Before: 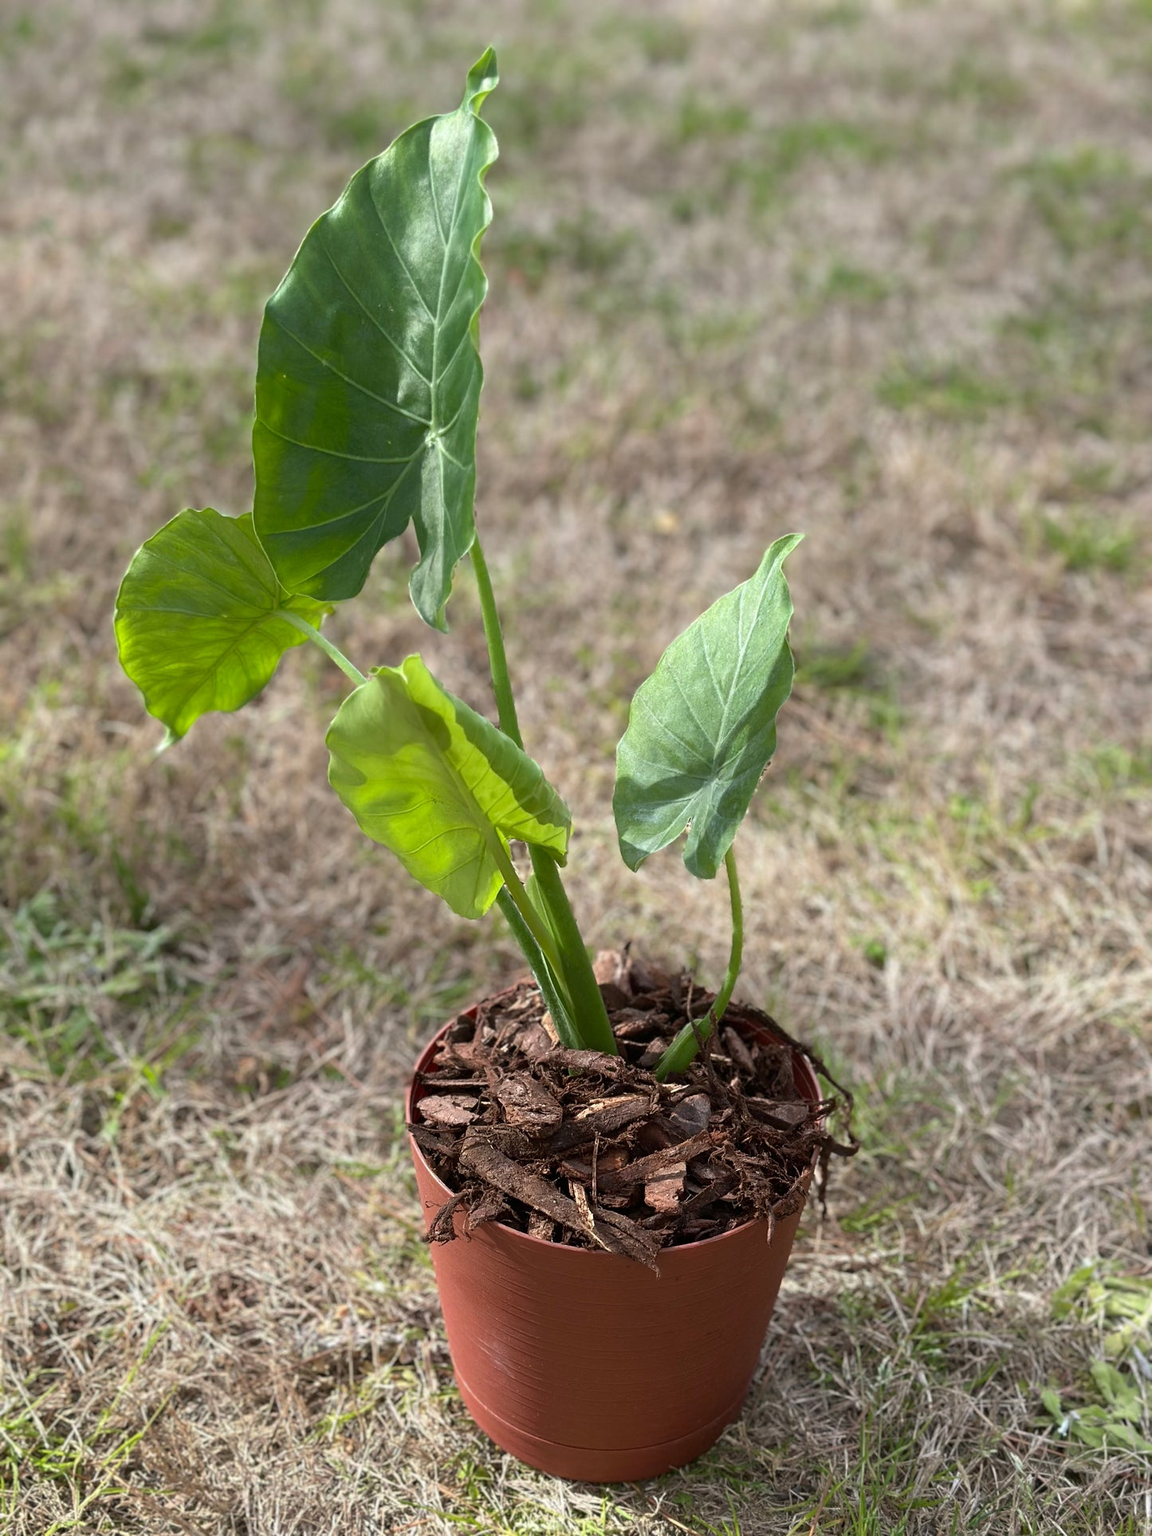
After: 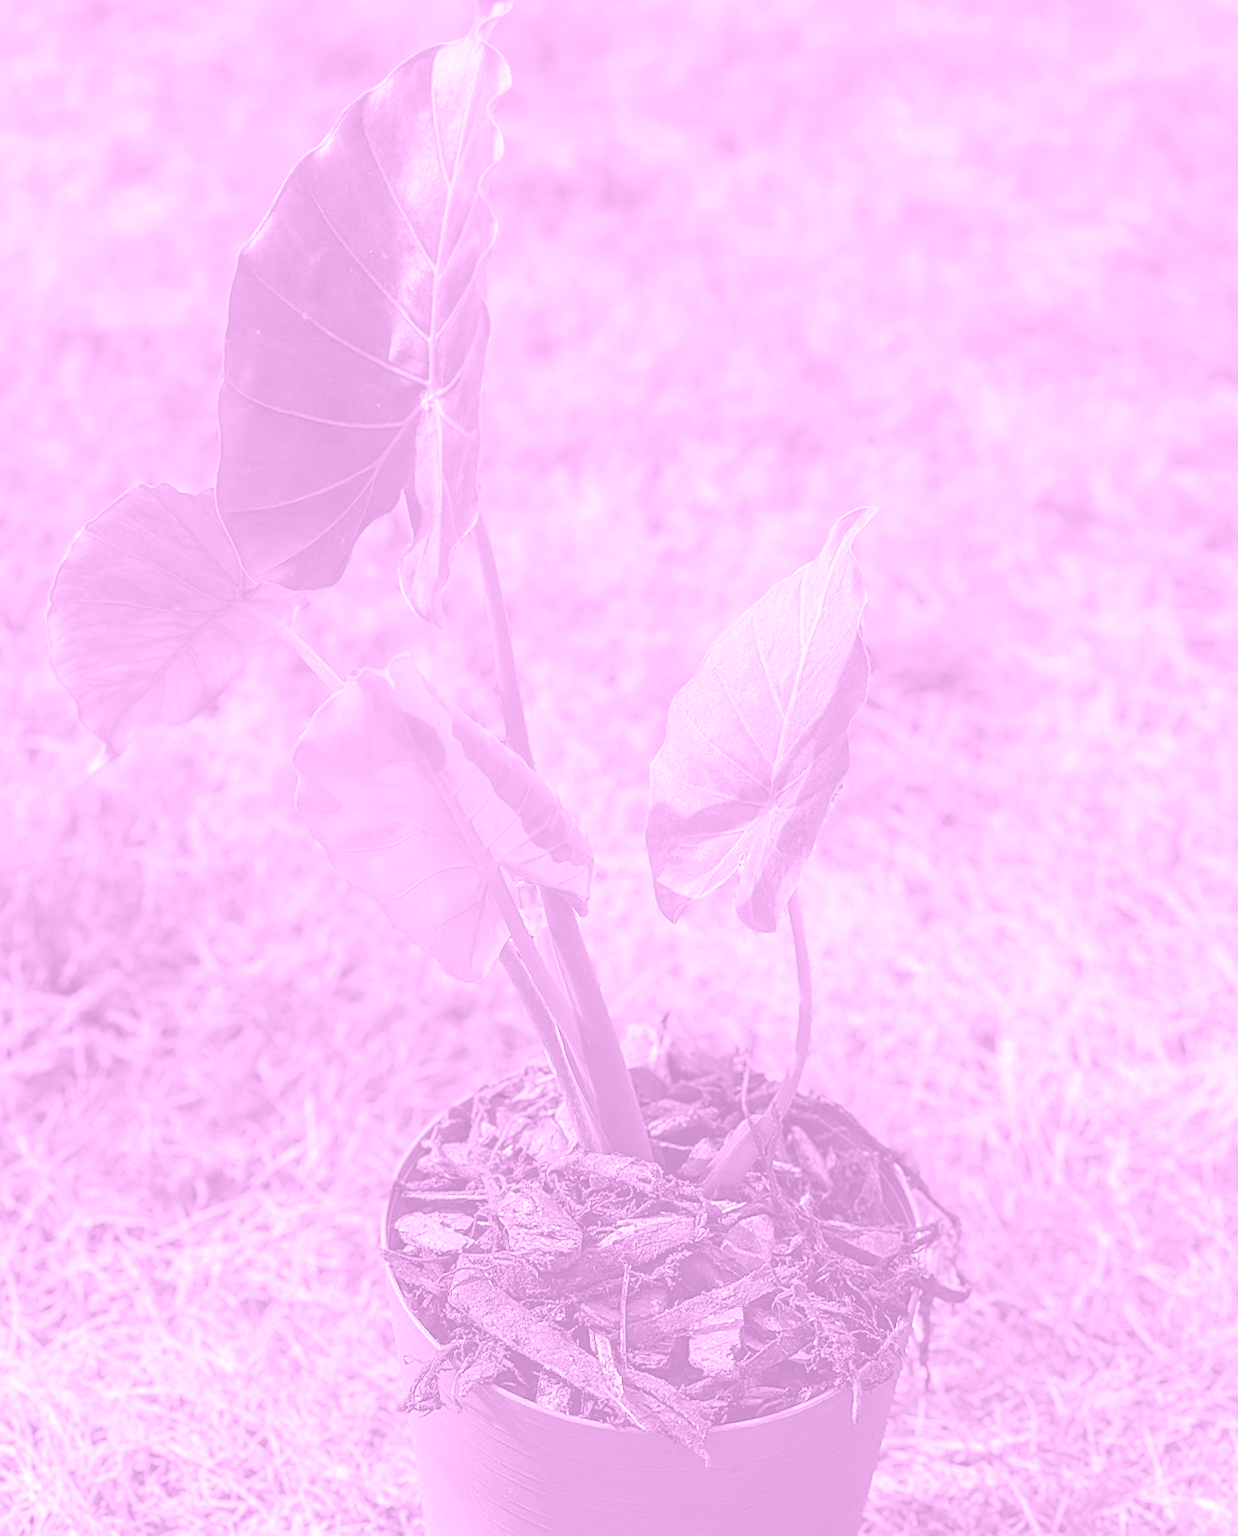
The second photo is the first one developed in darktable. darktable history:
sharpen: on, module defaults
exposure: black level correction 0, exposure 0.5 EV, compensate highlight preservation false
color zones: curves: ch0 [(0.203, 0.433) (0.607, 0.517) (0.697, 0.696) (0.705, 0.897)]
local contrast: on, module defaults
colorize: hue 331.2°, saturation 75%, source mix 30.28%, lightness 70.52%, version 1
rotate and perspective: rotation 0.128°, lens shift (vertical) -0.181, lens shift (horizontal) -0.044, shear 0.001, automatic cropping off
color calibration: x 0.37, y 0.382, temperature 4313.32 K
crop and rotate: left 10.77%, top 5.1%, right 10.41%, bottom 16.76%
